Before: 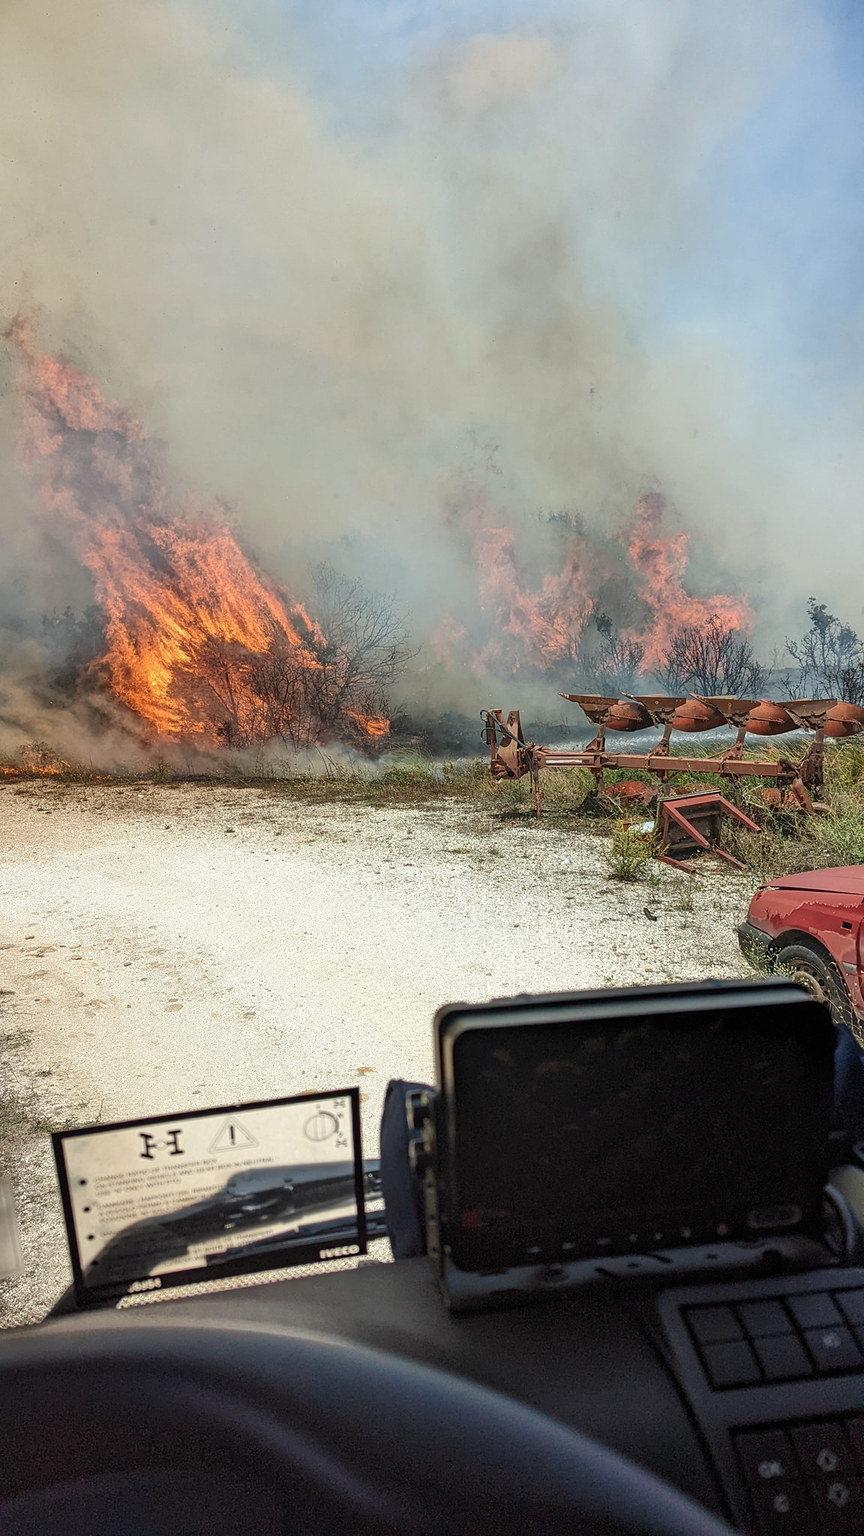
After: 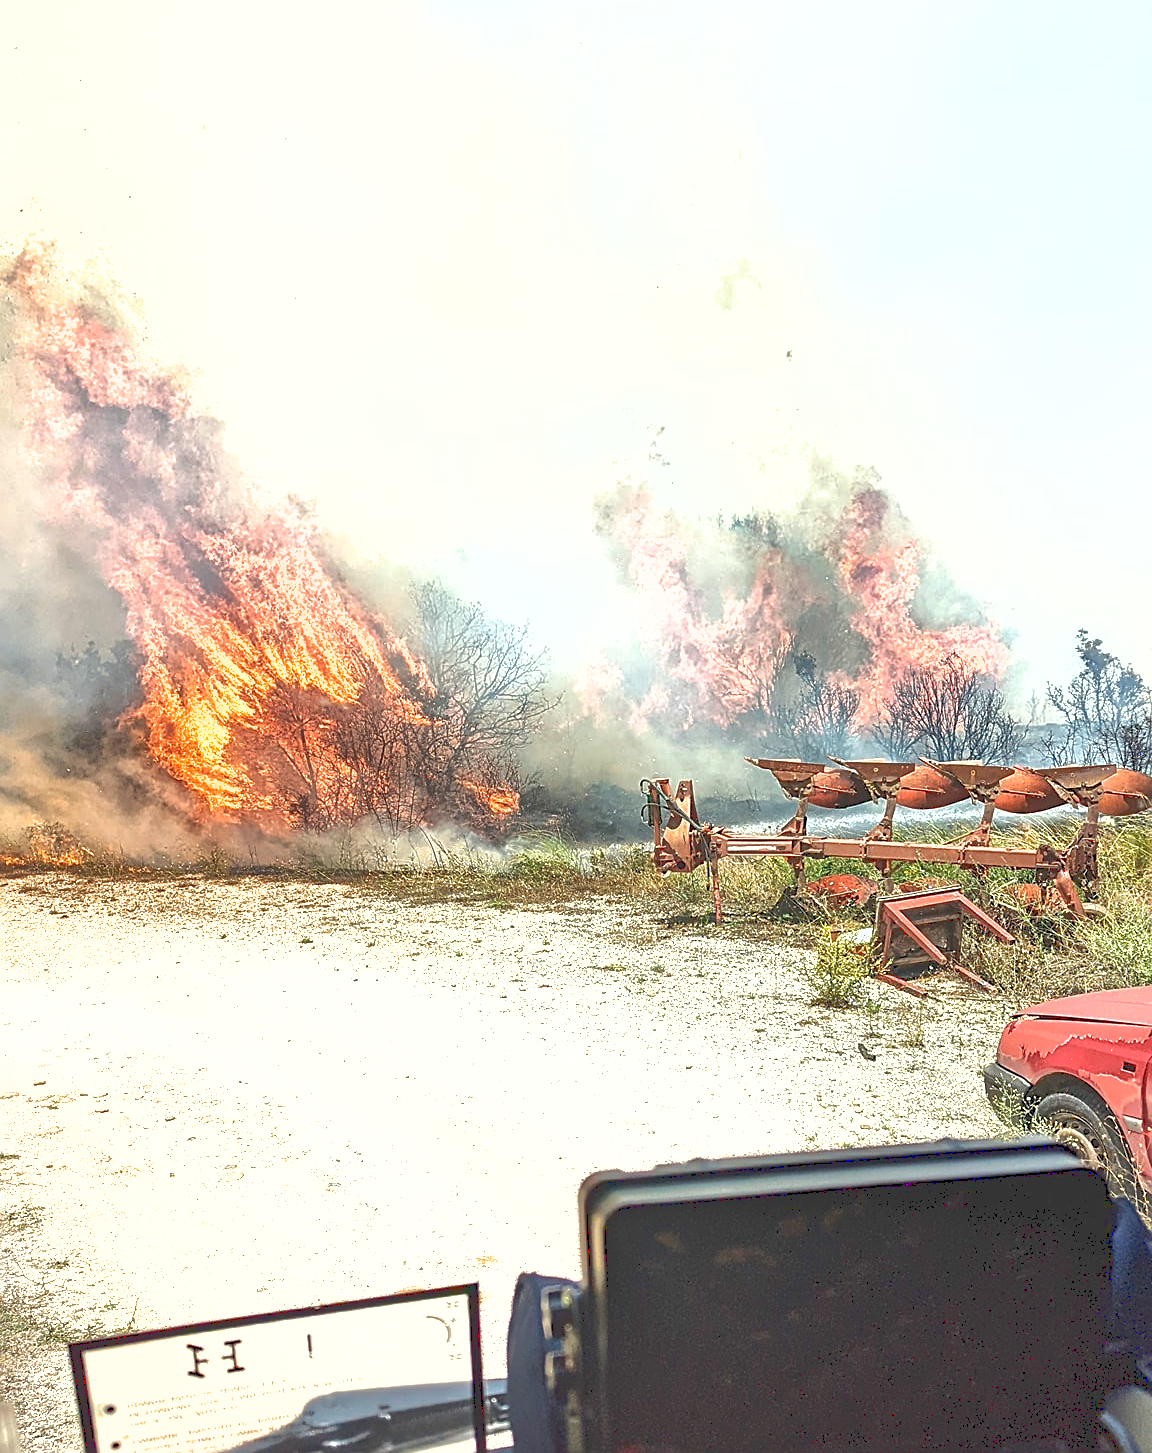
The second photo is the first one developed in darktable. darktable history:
crop and rotate: top 8.178%, bottom 20.827%
tone curve: curves: ch0 [(0, 0) (0.003, 0.156) (0.011, 0.156) (0.025, 0.157) (0.044, 0.164) (0.069, 0.172) (0.1, 0.181) (0.136, 0.191) (0.177, 0.214) (0.224, 0.245) (0.277, 0.285) (0.335, 0.333) (0.399, 0.387) (0.468, 0.471) (0.543, 0.556) (0.623, 0.648) (0.709, 0.734) (0.801, 0.809) (0.898, 0.891) (1, 1)]
shadows and highlights: on, module defaults
sharpen: on, module defaults
exposure: black level correction 0, exposure 1.439 EV, compensate highlight preservation false
